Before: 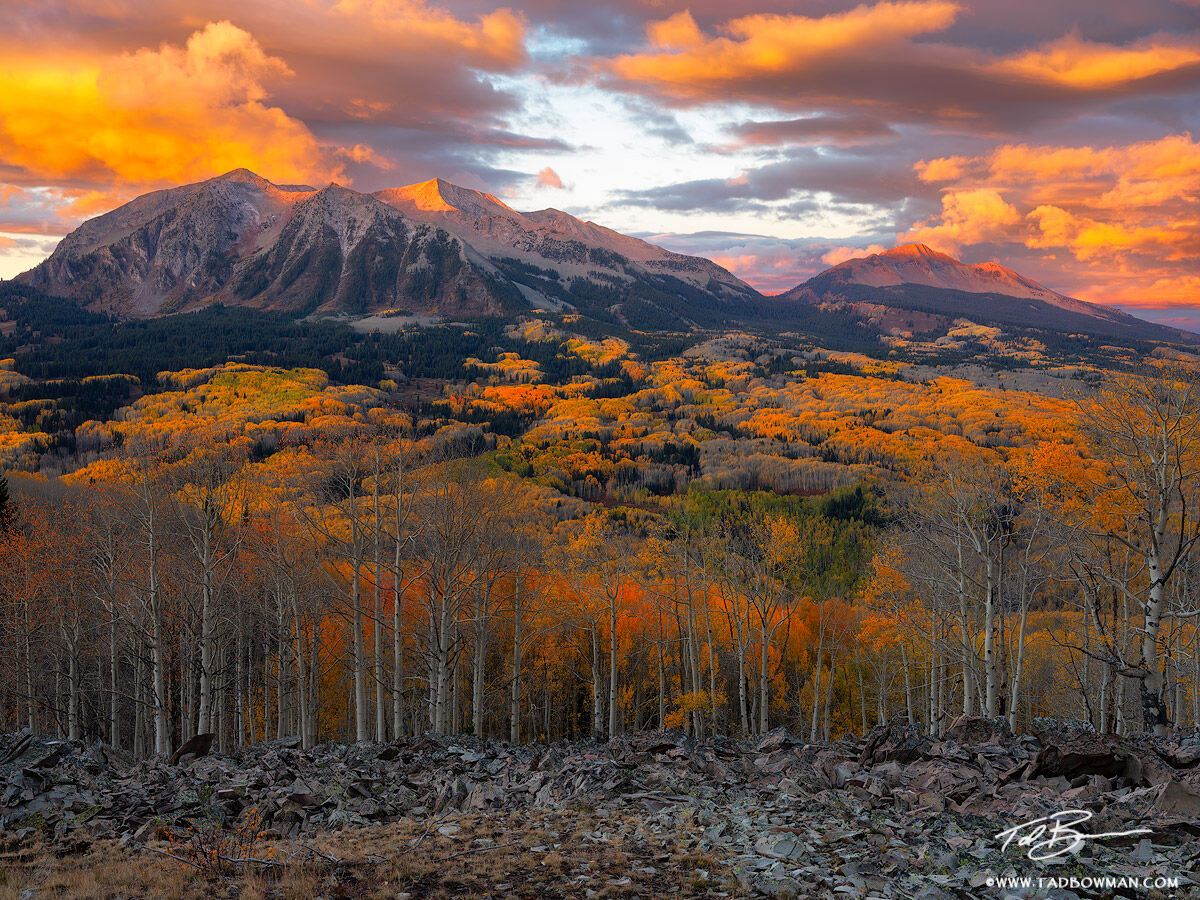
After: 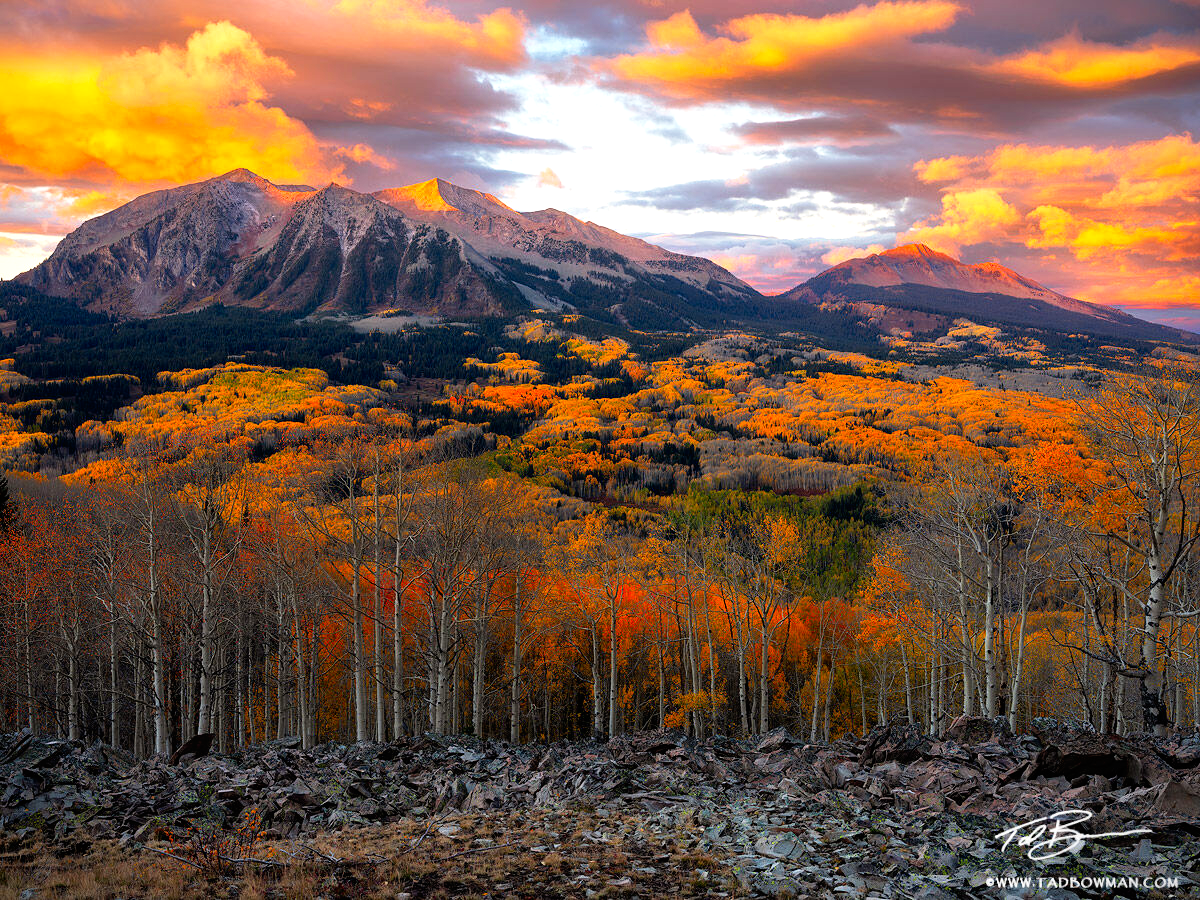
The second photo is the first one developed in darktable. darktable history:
vignetting: fall-off start 97.23%, saturation -0.024, center (-0.033, -0.042), width/height ratio 1.179, unbound false
exposure: black level correction -0.002, exposure 0.54 EV, compensate highlight preservation false
tone curve: curves: ch0 [(0, 0) (0.003, 0) (0.011, 0.001) (0.025, 0.003) (0.044, 0.006) (0.069, 0.009) (0.1, 0.013) (0.136, 0.032) (0.177, 0.067) (0.224, 0.121) (0.277, 0.185) (0.335, 0.255) (0.399, 0.333) (0.468, 0.417) (0.543, 0.508) (0.623, 0.606) (0.709, 0.71) (0.801, 0.819) (0.898, 0.926) (1, 1)], preserve colors none
